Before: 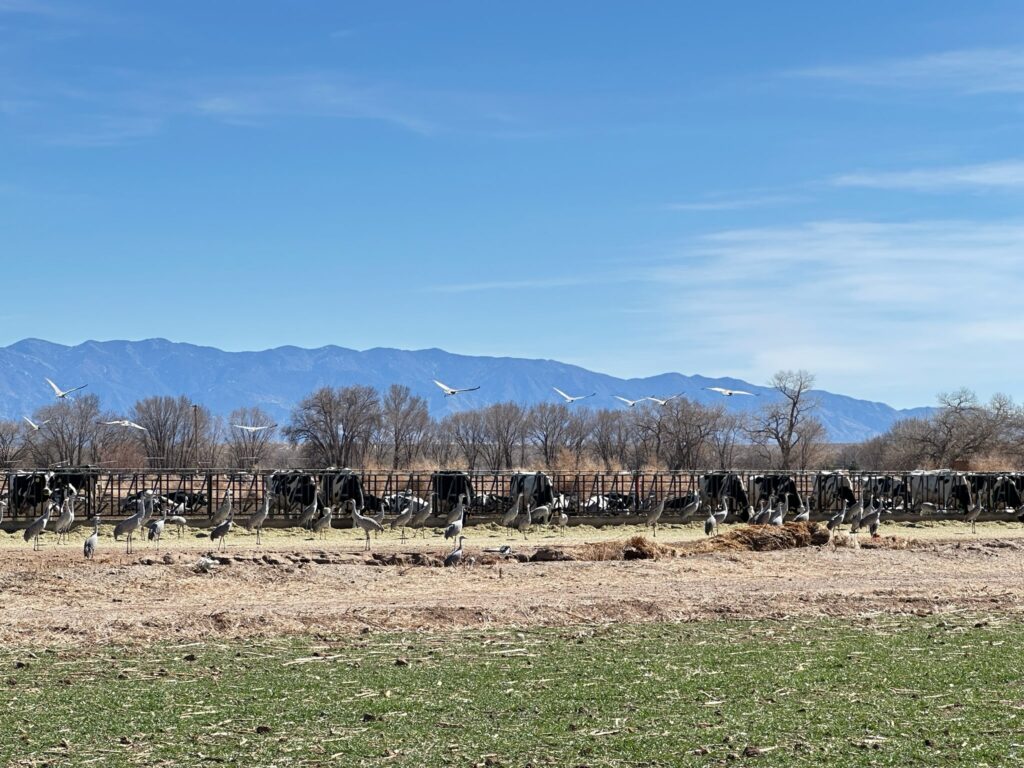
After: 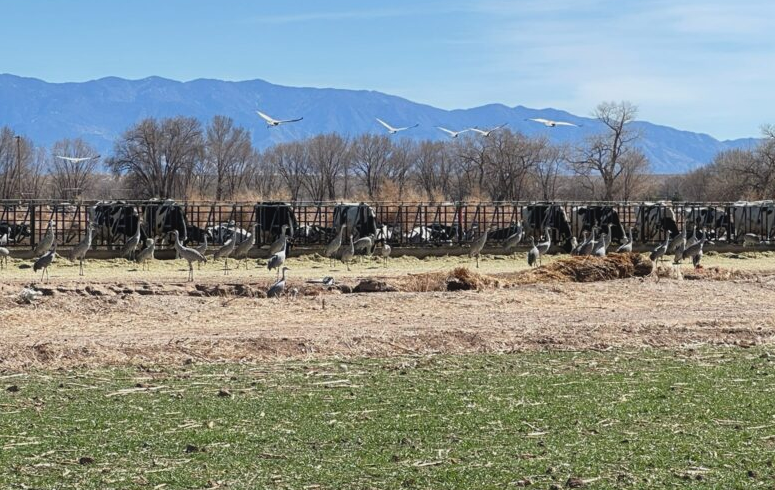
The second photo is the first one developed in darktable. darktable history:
crop and rotate: left 17.299%, top 35.115%, right 7.015%, bottom 1.024%
contrast equalizer: y [[0.5, 0.486, 0.447, 0.446, 0.489, 0.5], [0.5 ×6], [0.5 ×6], [0 ×6], [0 ×6]]
